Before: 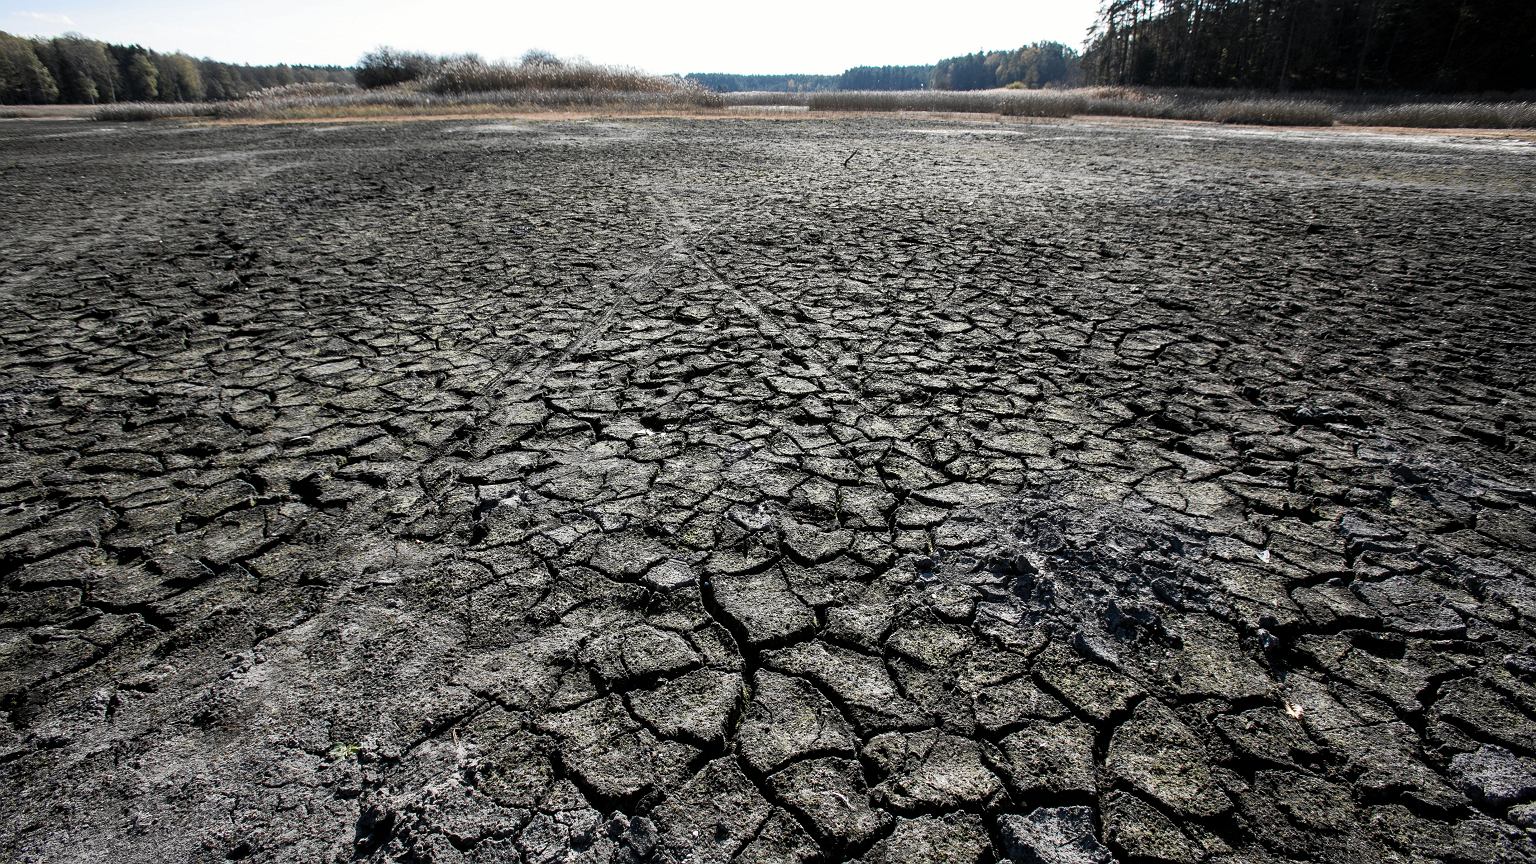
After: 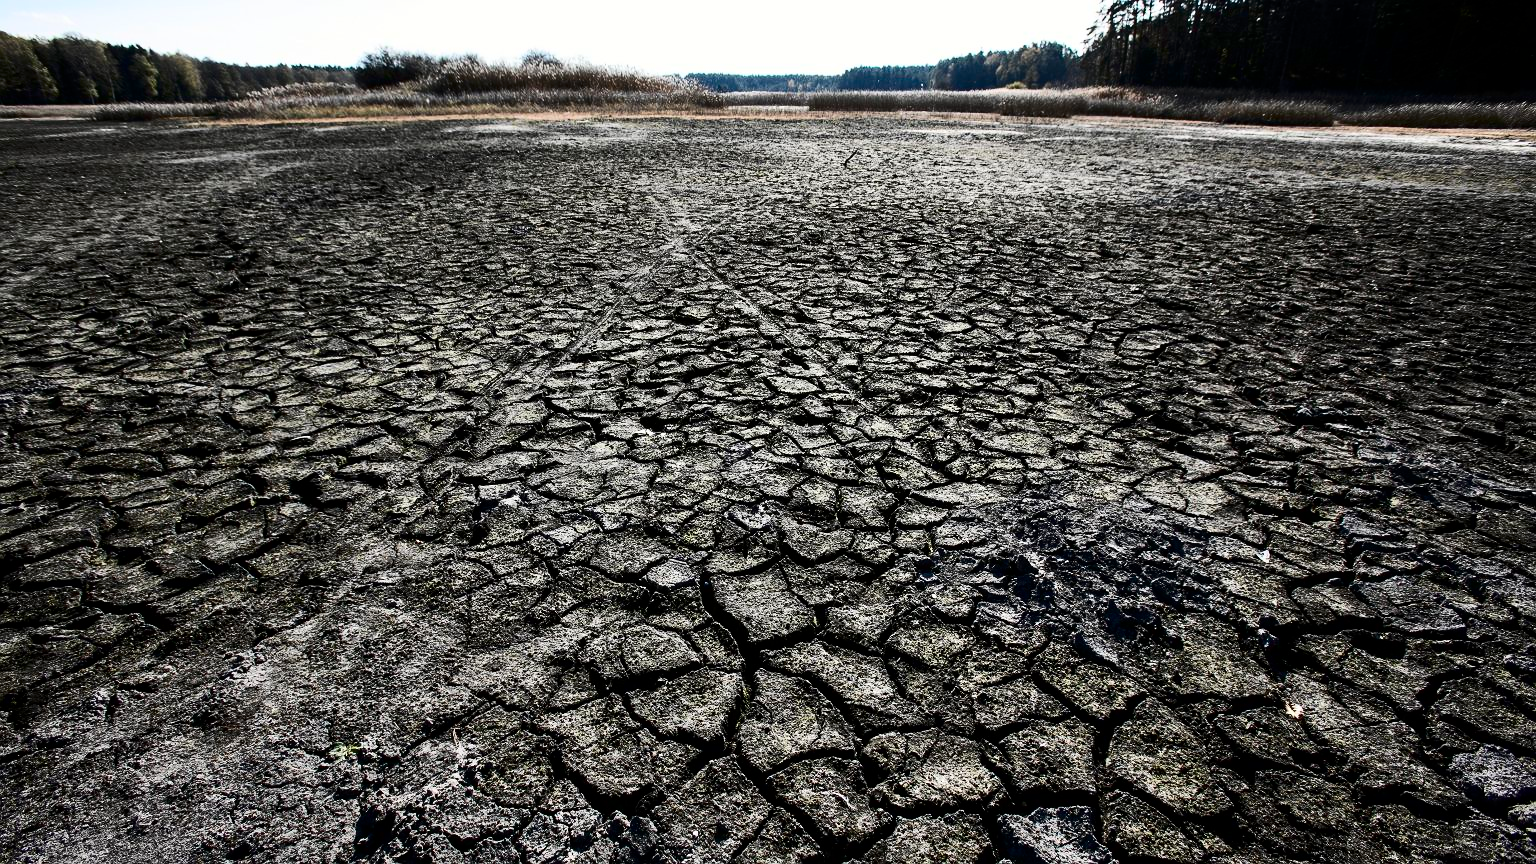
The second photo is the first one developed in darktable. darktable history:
shadows and highlights: shadows 20.91, highlights -35.45, soften with gaussian
contrast brightness saturation: contrast 0.32, brightness -0.08, saturation 0.17
